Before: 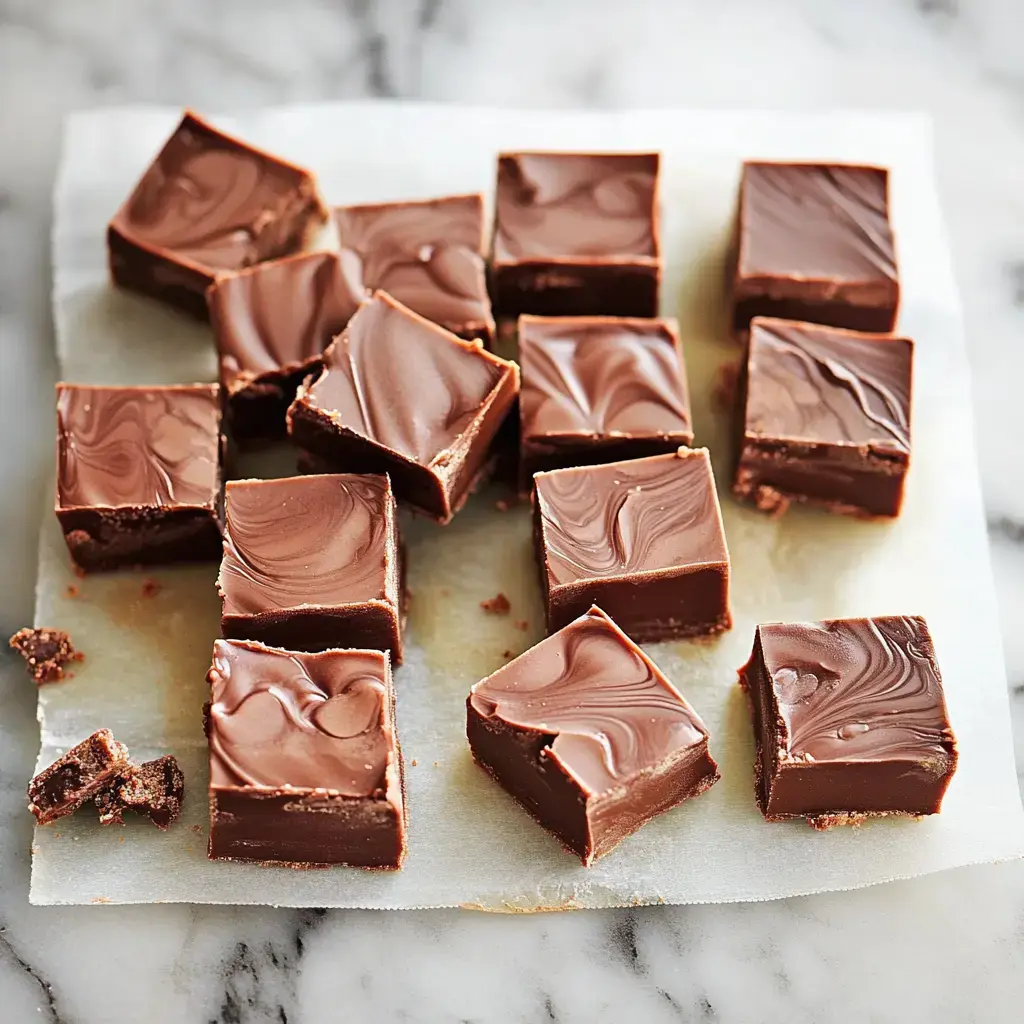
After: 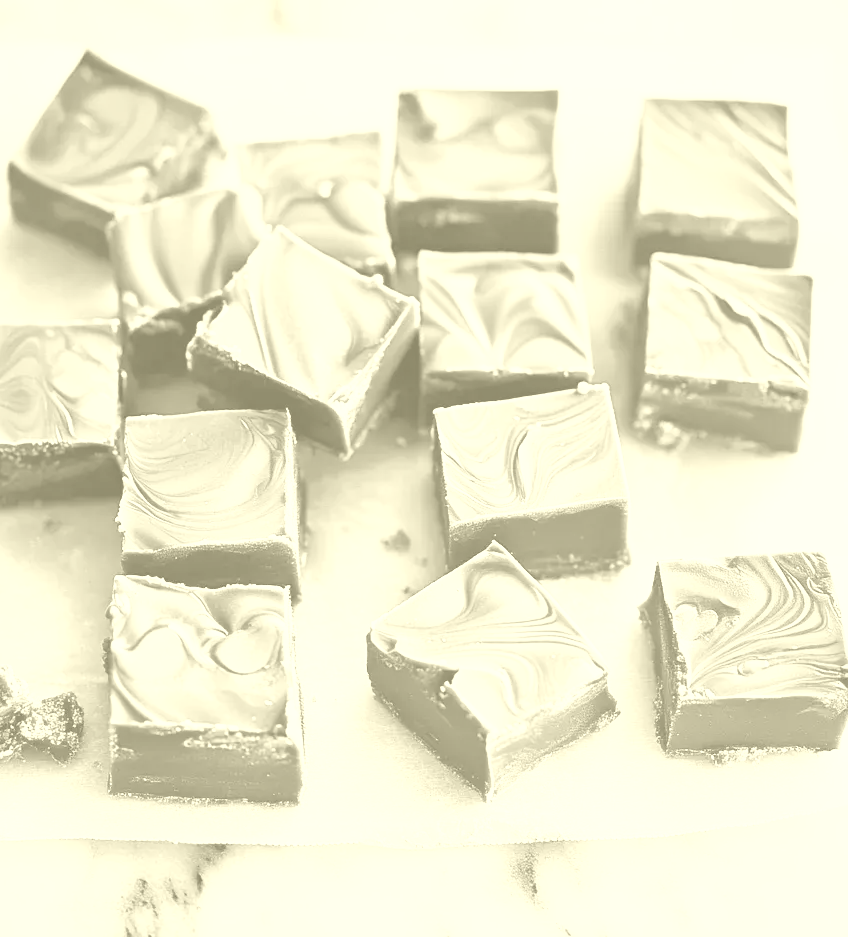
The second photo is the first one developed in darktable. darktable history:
crop: left 9.807%, top 6.259%, right 7.334%, bottom 2.177%
colorize: hue 43.2°, saturation 40%, version 1
exposure: black level correction 0.001, exposure 0.955 EV, compensate exposure bias true, compensate highlight preservation false
base curve: curves: ch0 [(0, 0) (0.088, 0.125) (0.176, 0.251) (0.354, 0.501) (0.613, 0.749) (1, 0.877)], preserve colors none
